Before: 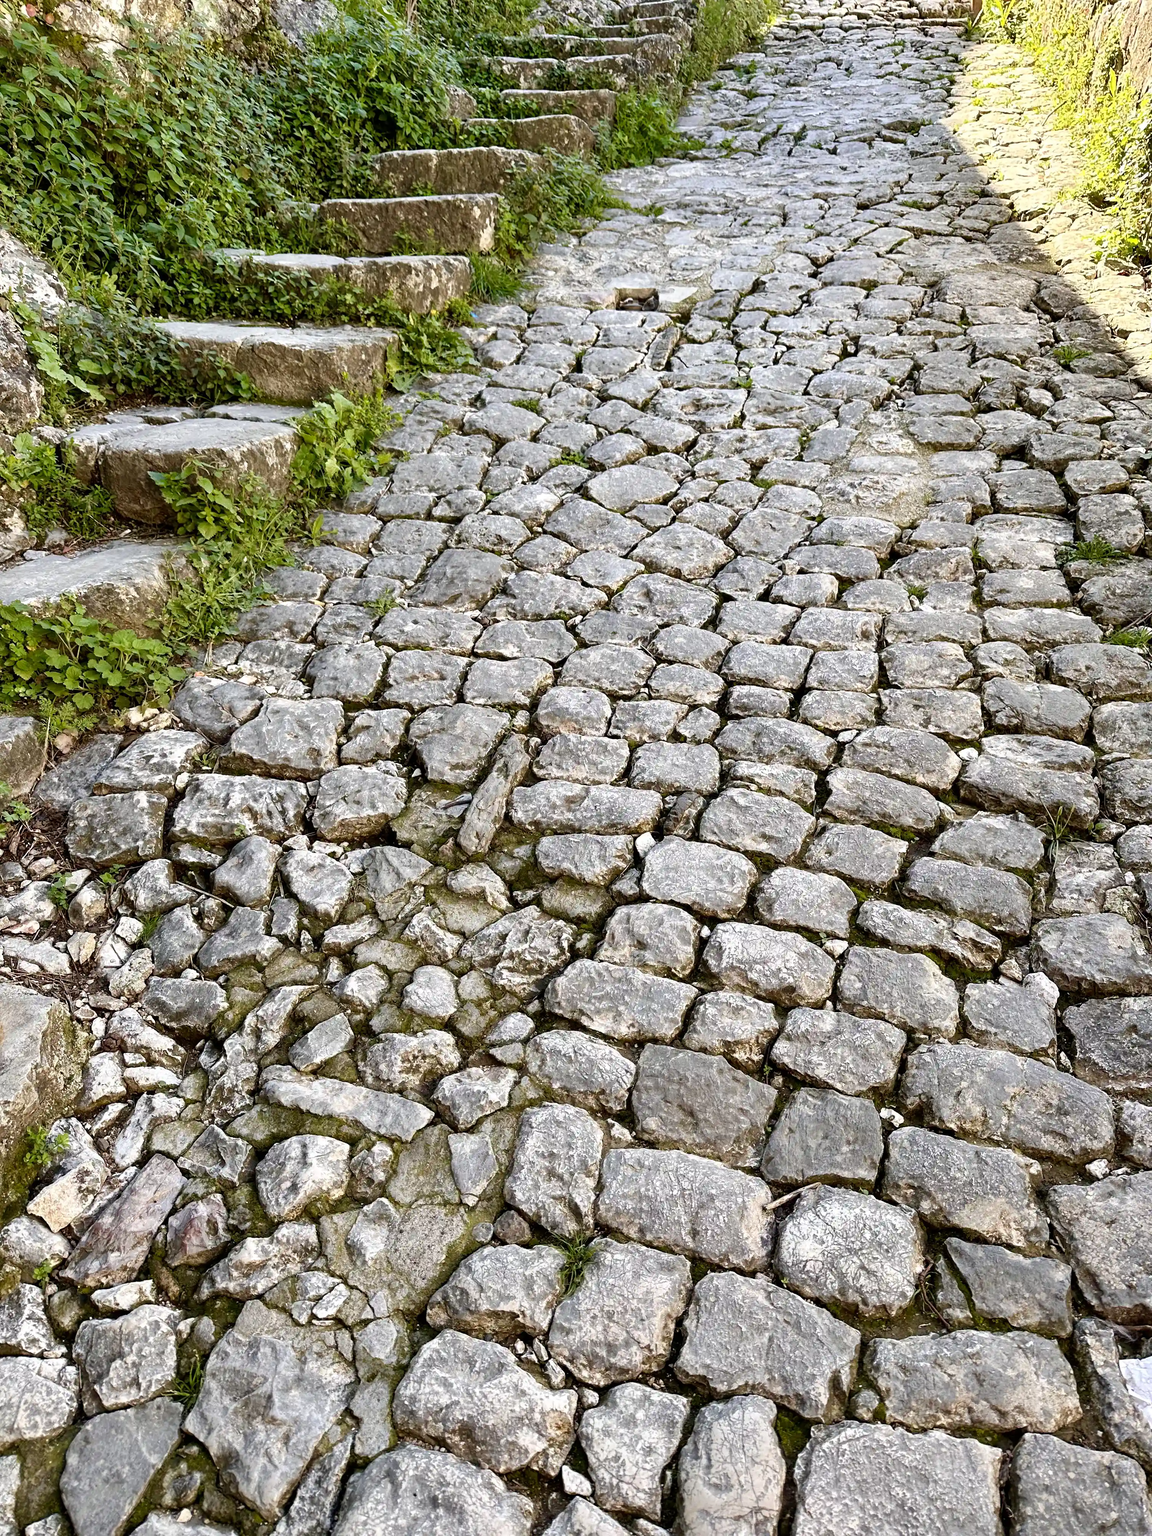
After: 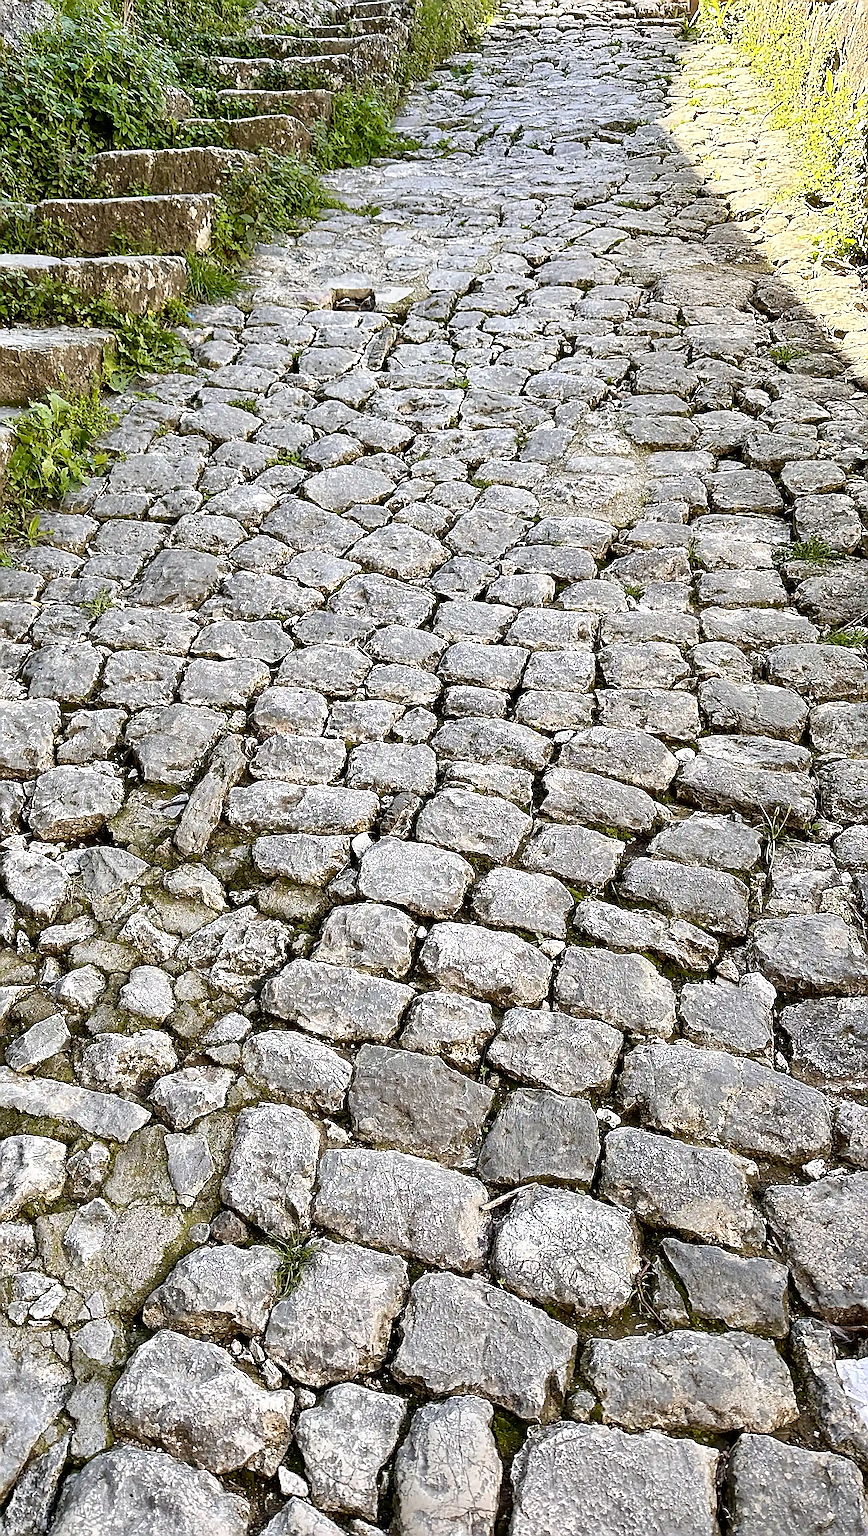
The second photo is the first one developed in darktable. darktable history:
crop and rotate: left 24.657%
sharpen: amount 1.852
